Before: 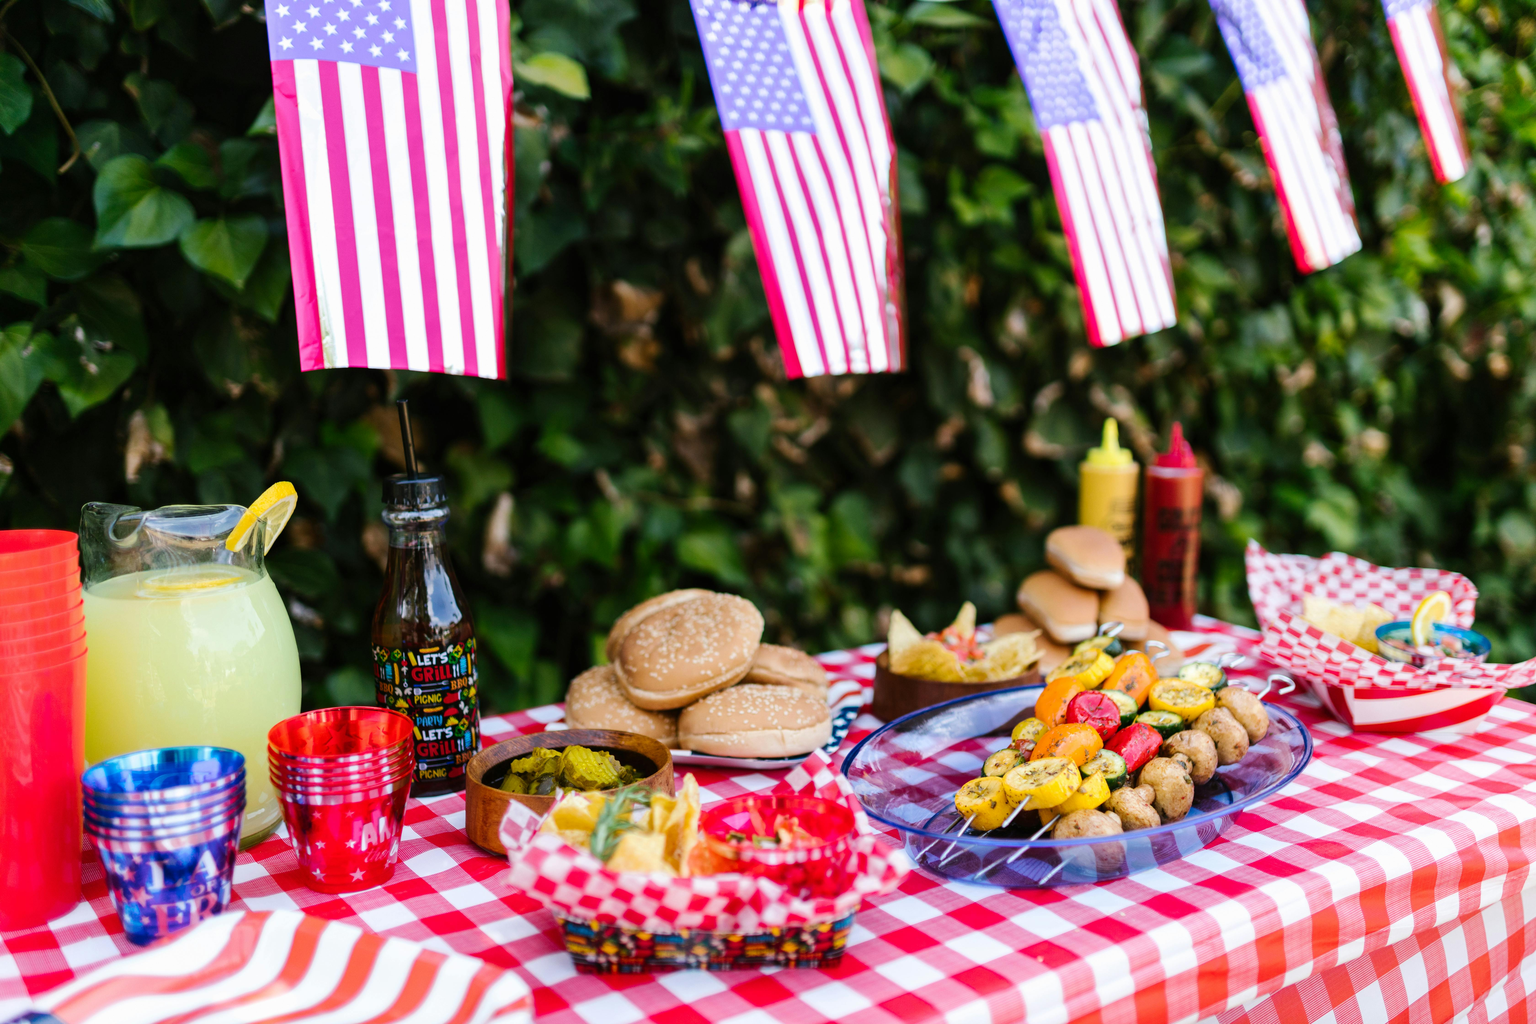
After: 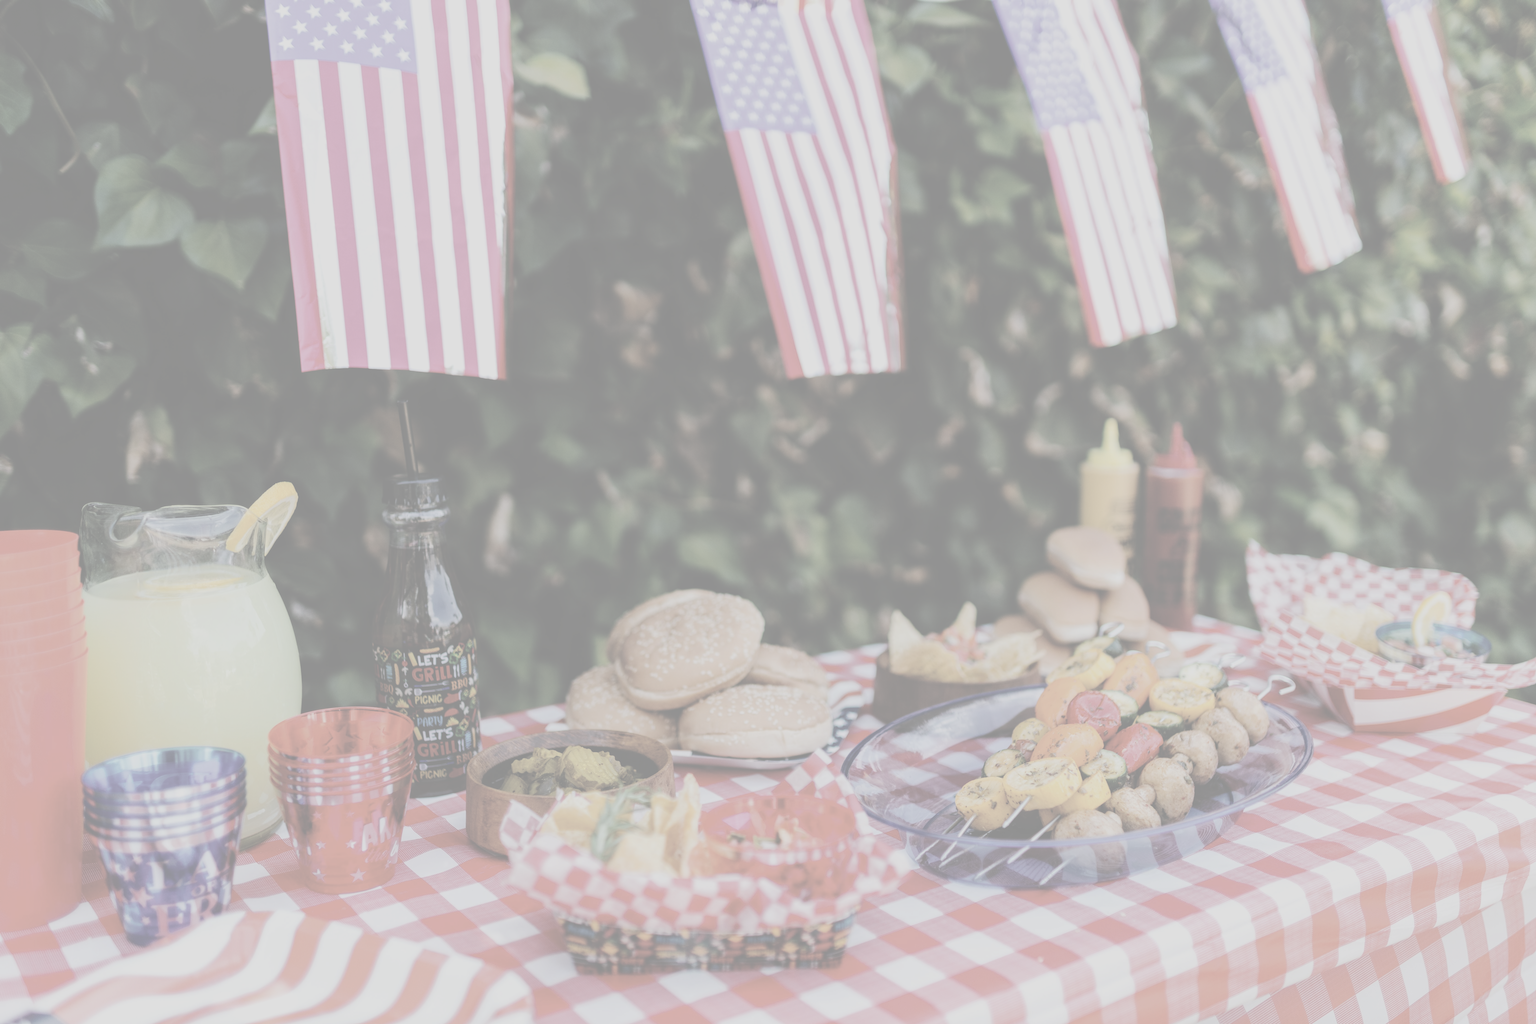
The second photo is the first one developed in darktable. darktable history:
contrast brightness saturation: contrast -0.331, brightness 0.738, saturation -0.797
exposure: black level correction -0.035, exposure -0.497 EV, compensate highlight preservation false
